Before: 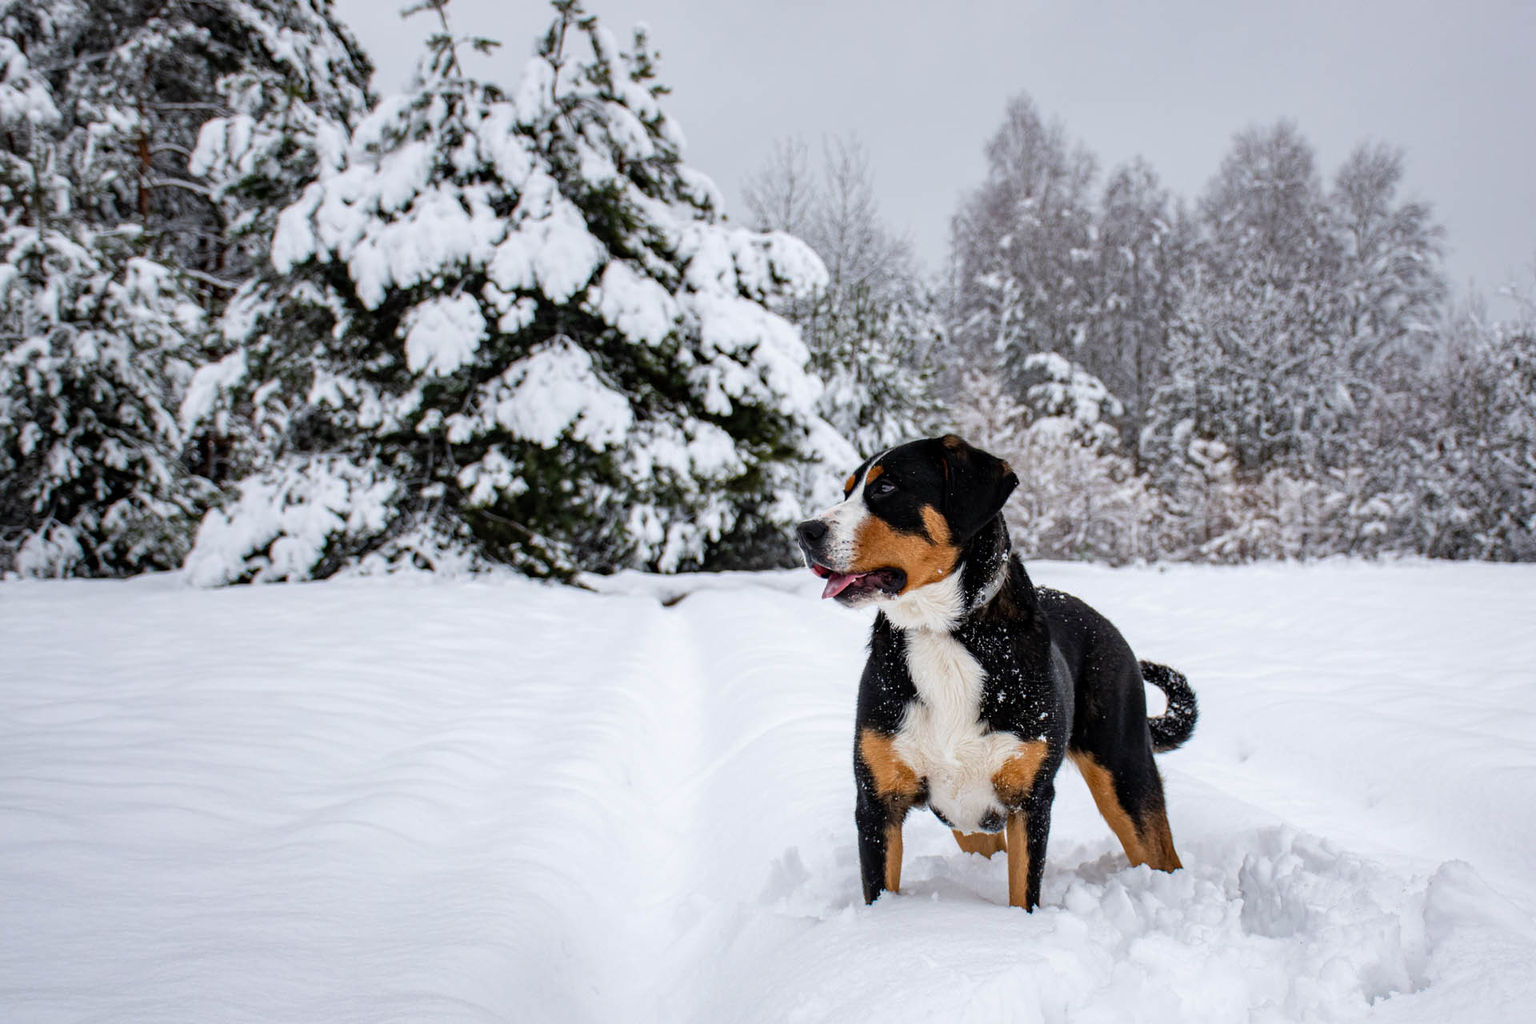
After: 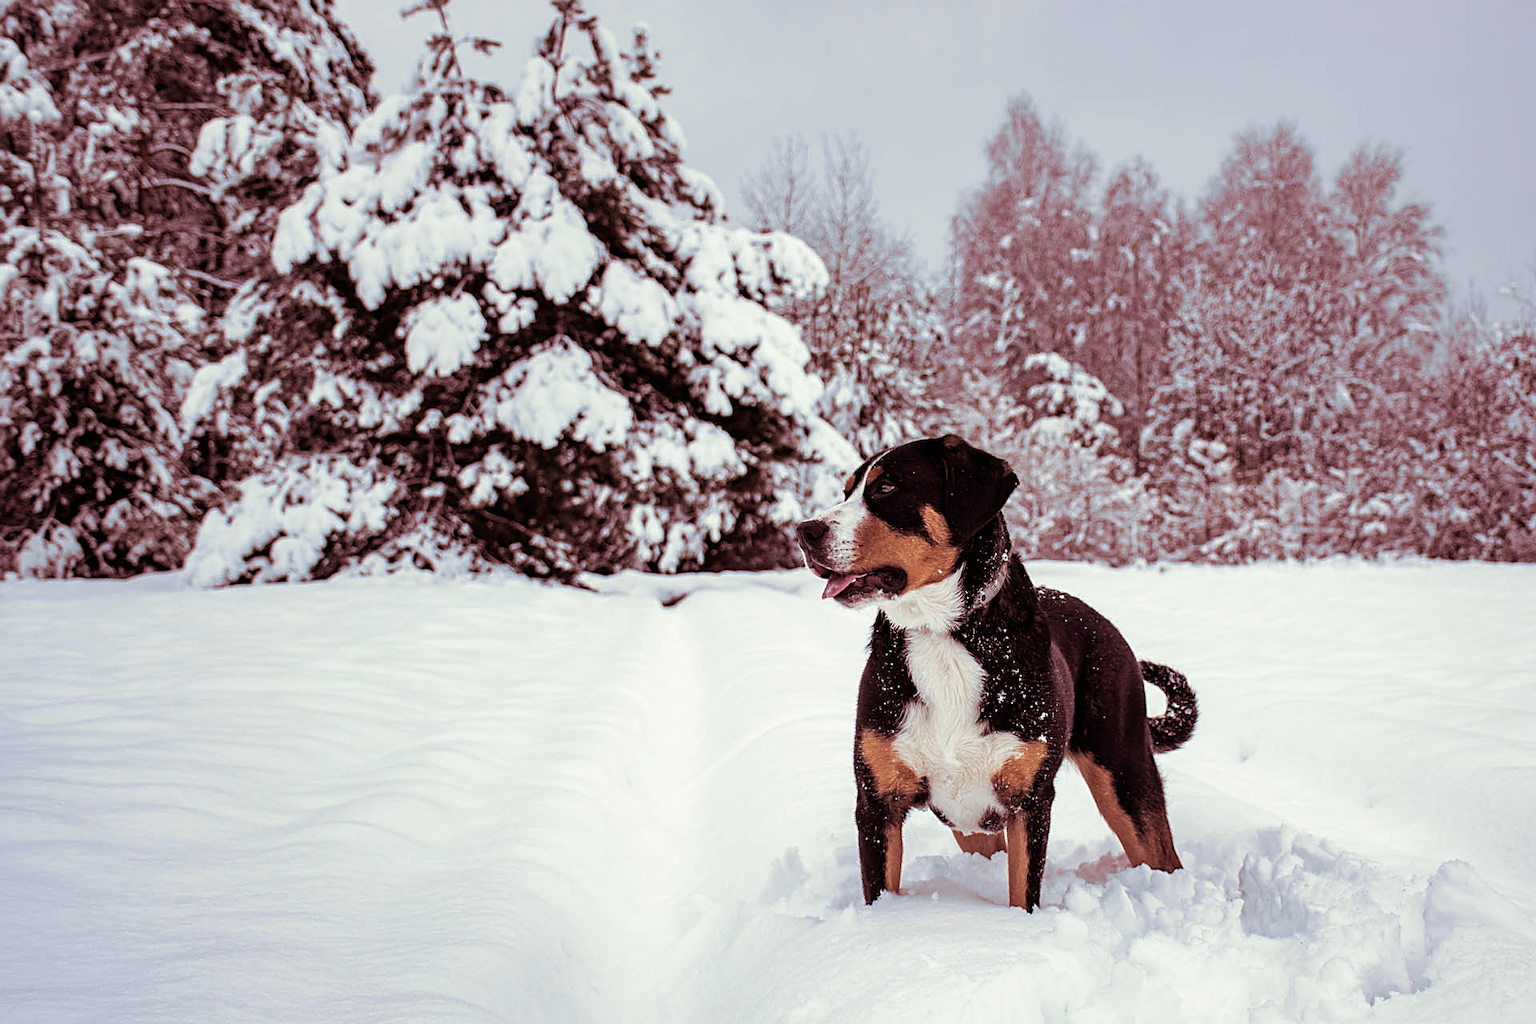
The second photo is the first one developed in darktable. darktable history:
sharpen: on, module defaults
split-toning: compress 20%
